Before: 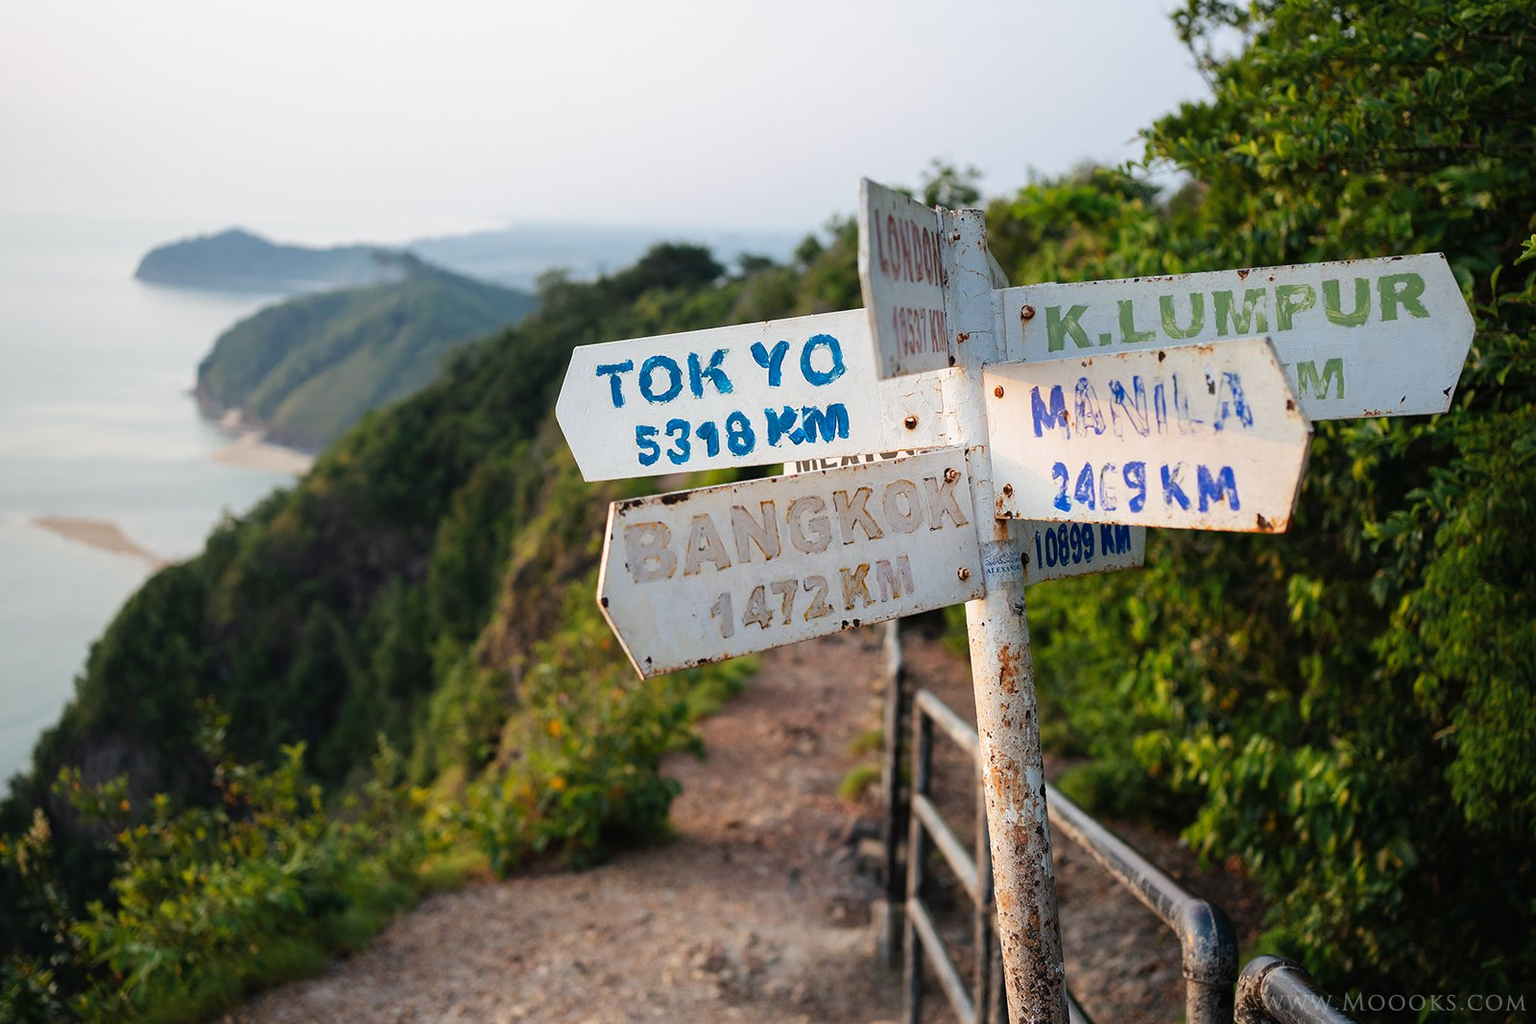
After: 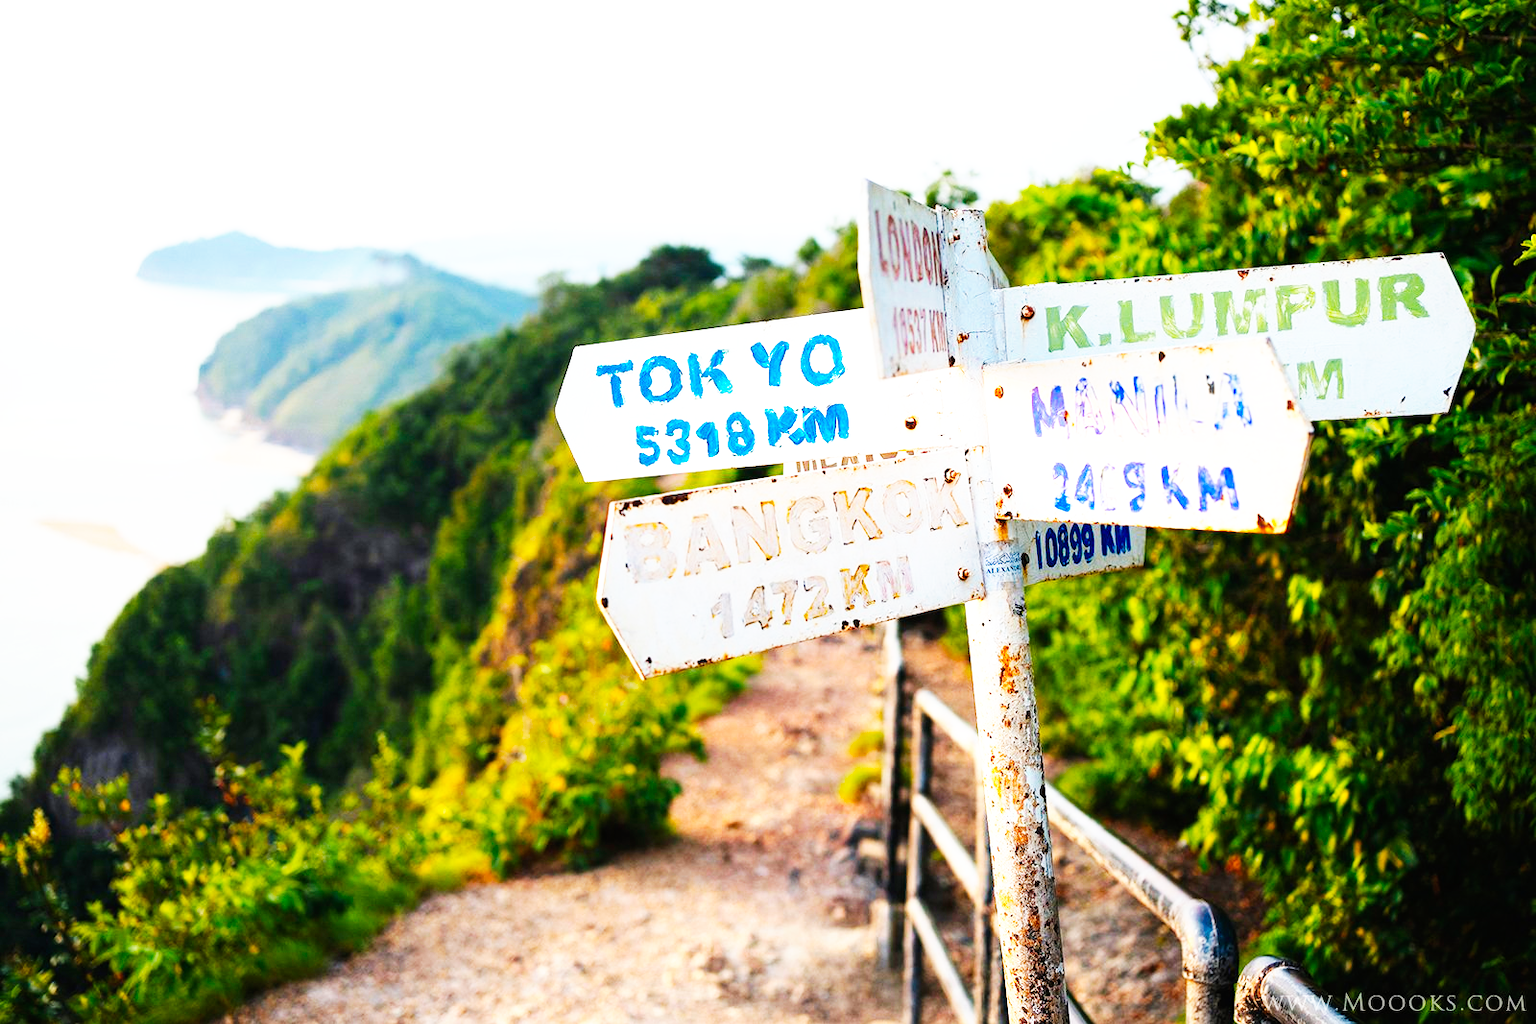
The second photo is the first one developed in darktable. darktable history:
base curve: curves: ch0 [(0, 0) (0.007, 0.004) (0.027, 0.03) (0.046, 0.07) (0.207, 0.54) (0.442, 0.872) (0.673, 0.972) (1, 1)], preserve colors none
exposure: exposure 0.6 EV, compensate highlight preservation false
color balance rgb: perceptual saturation grading › global saturation 30%, global vibrance 20%
